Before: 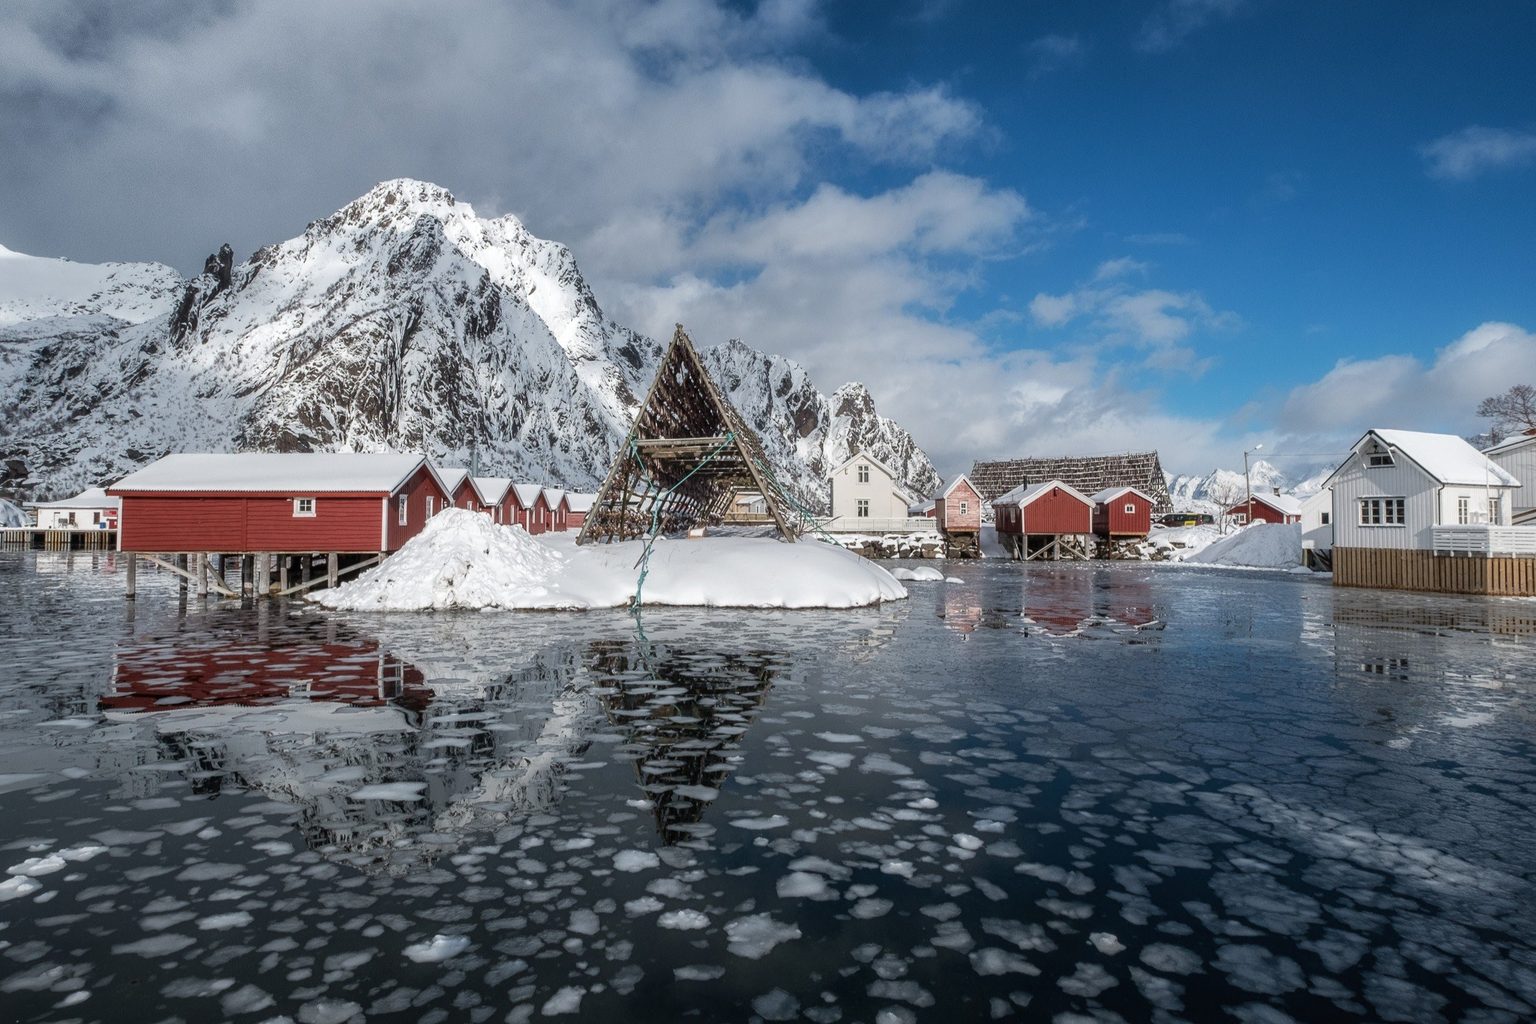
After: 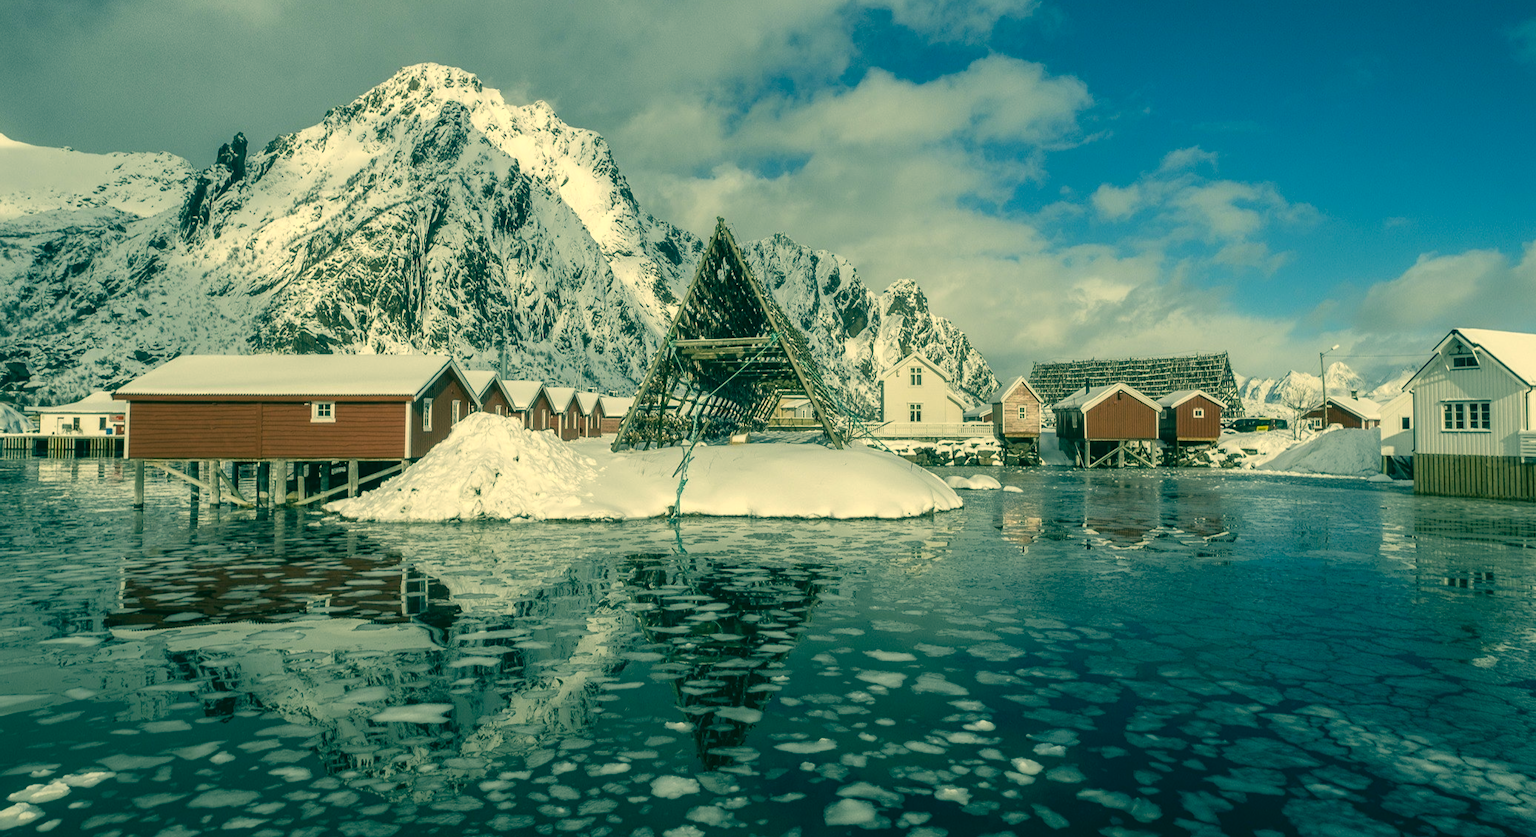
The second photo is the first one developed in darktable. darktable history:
crop and rotate: angle 0.03°, top 11.643%, right 5.651%, bottom 11.189%
color correction: highlights a* 1.83, highlights b* 34.02, shadows a* -36.68, shadows b* -5.48
